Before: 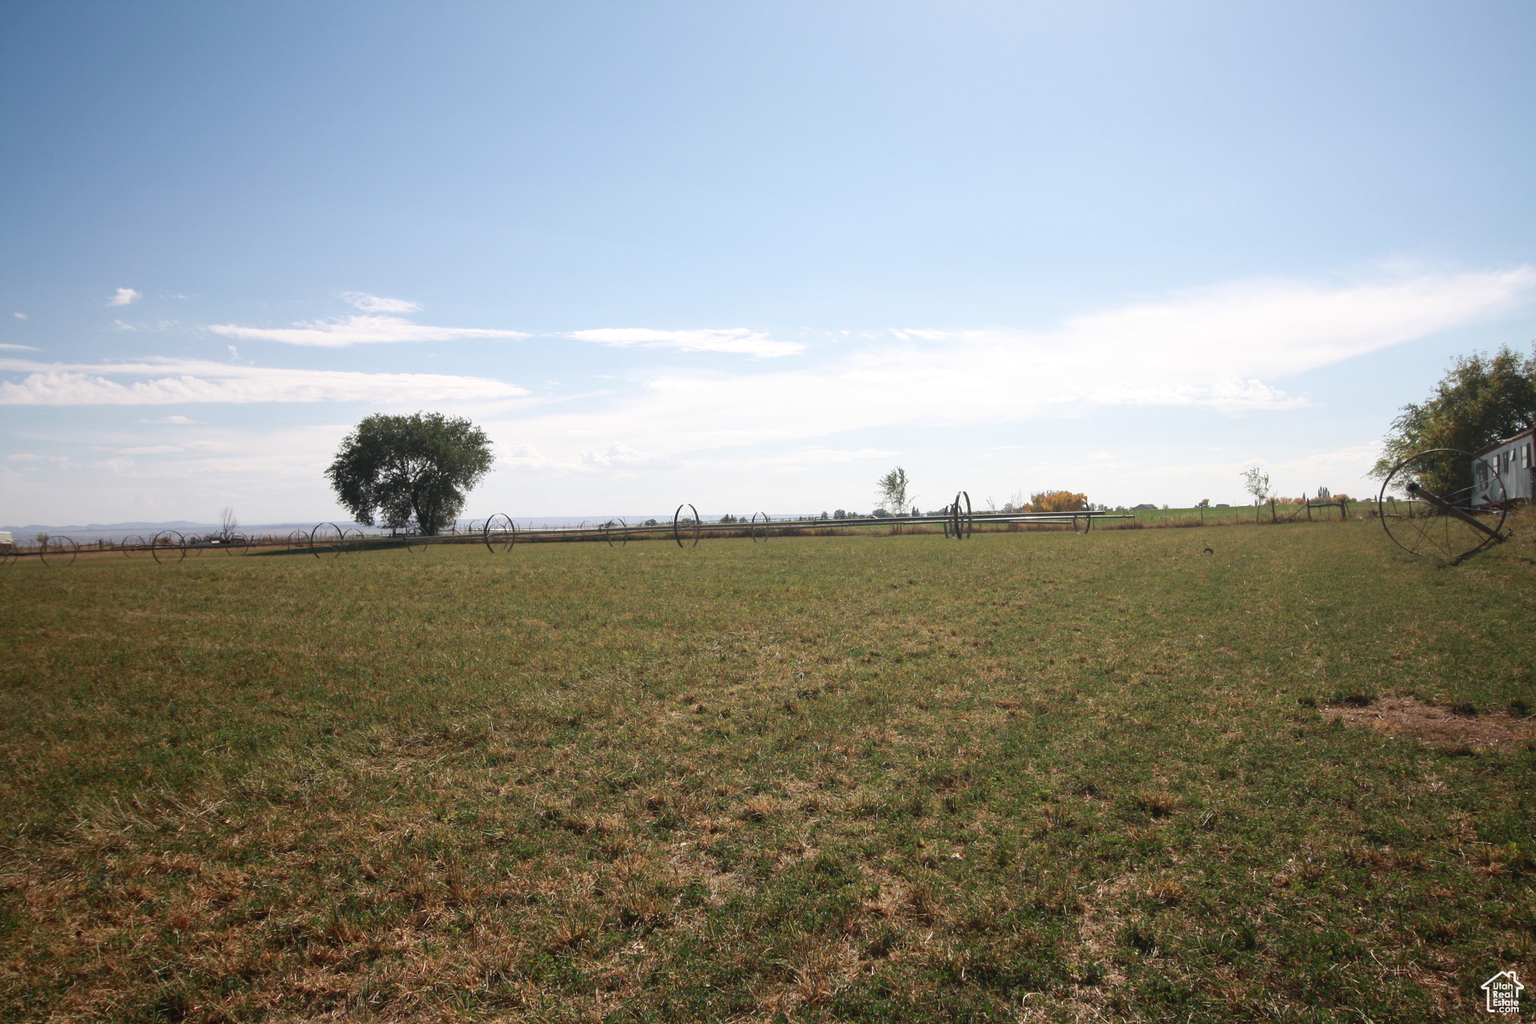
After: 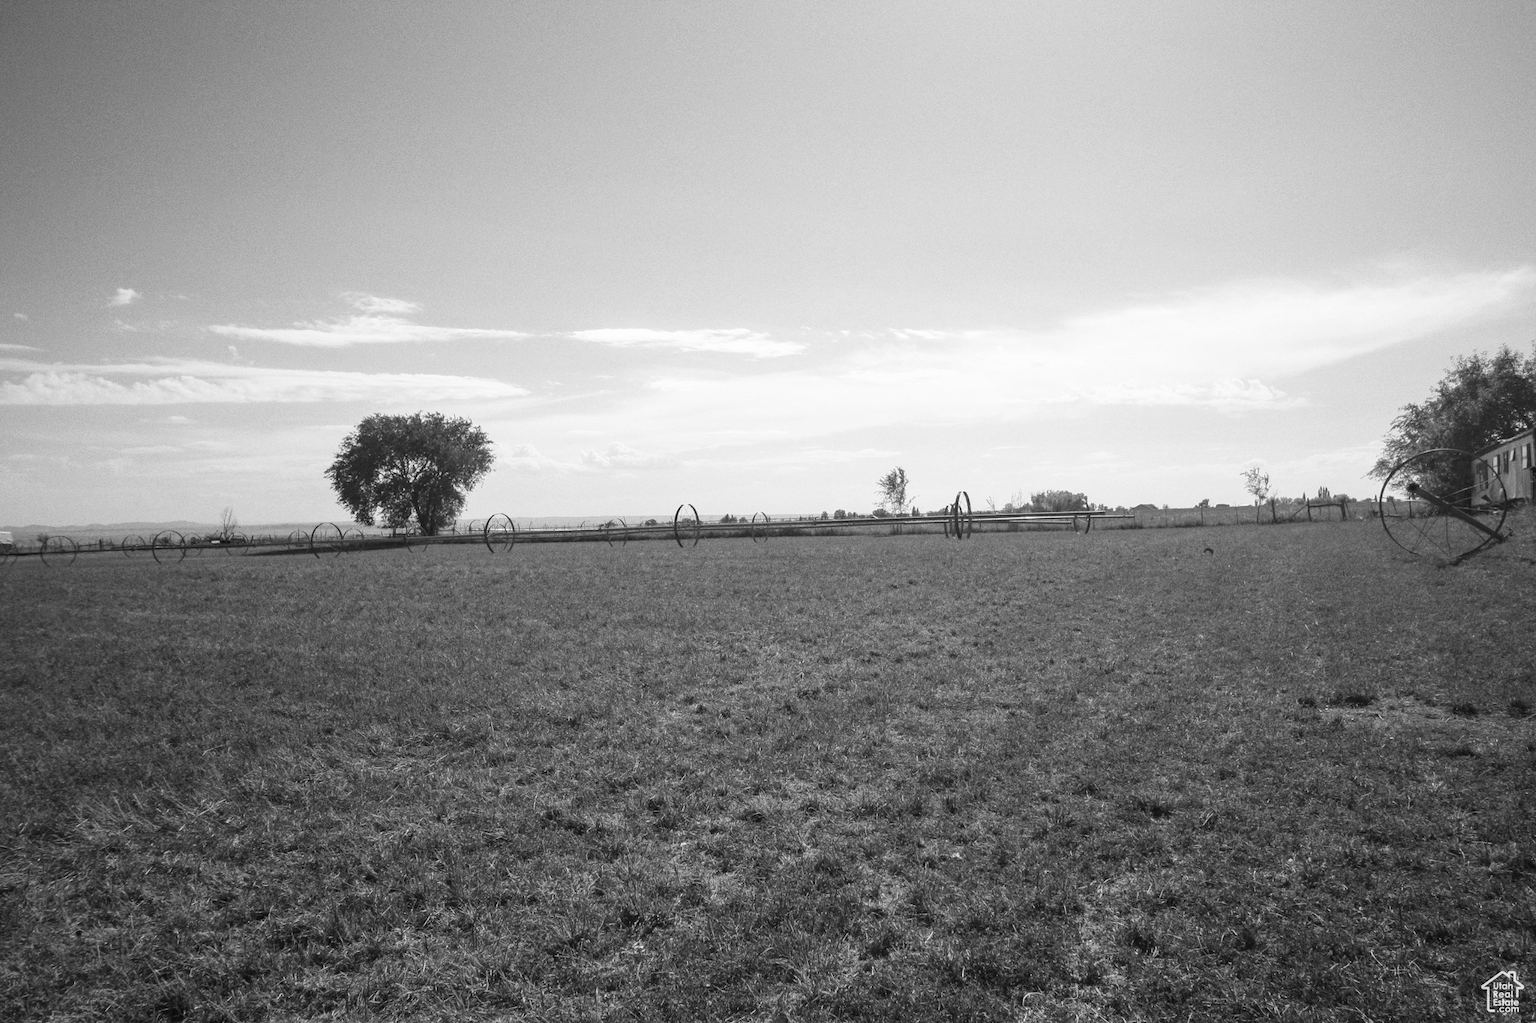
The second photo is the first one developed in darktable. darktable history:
grain: coarseness 0.09 ISO
haze removal: compatibility mode true, adaptive false
local contrast: detail 110%
monochrome: size 1
bloom: size 3%, threshold 100%, strength 0%
